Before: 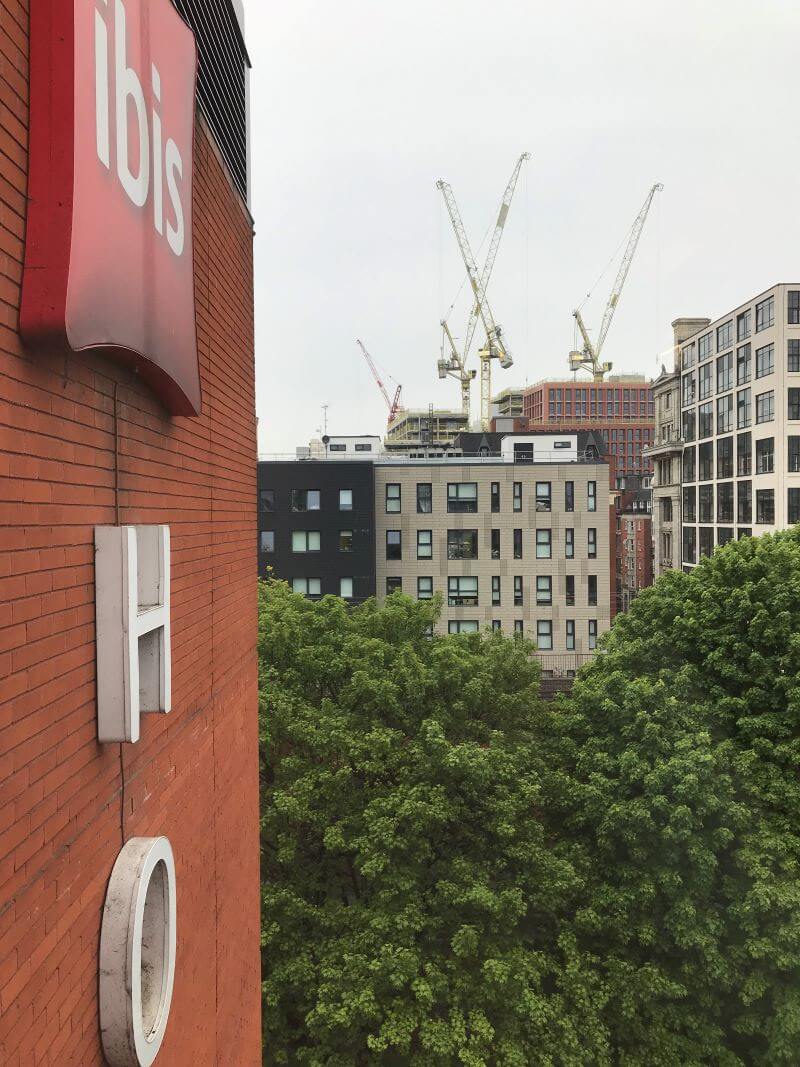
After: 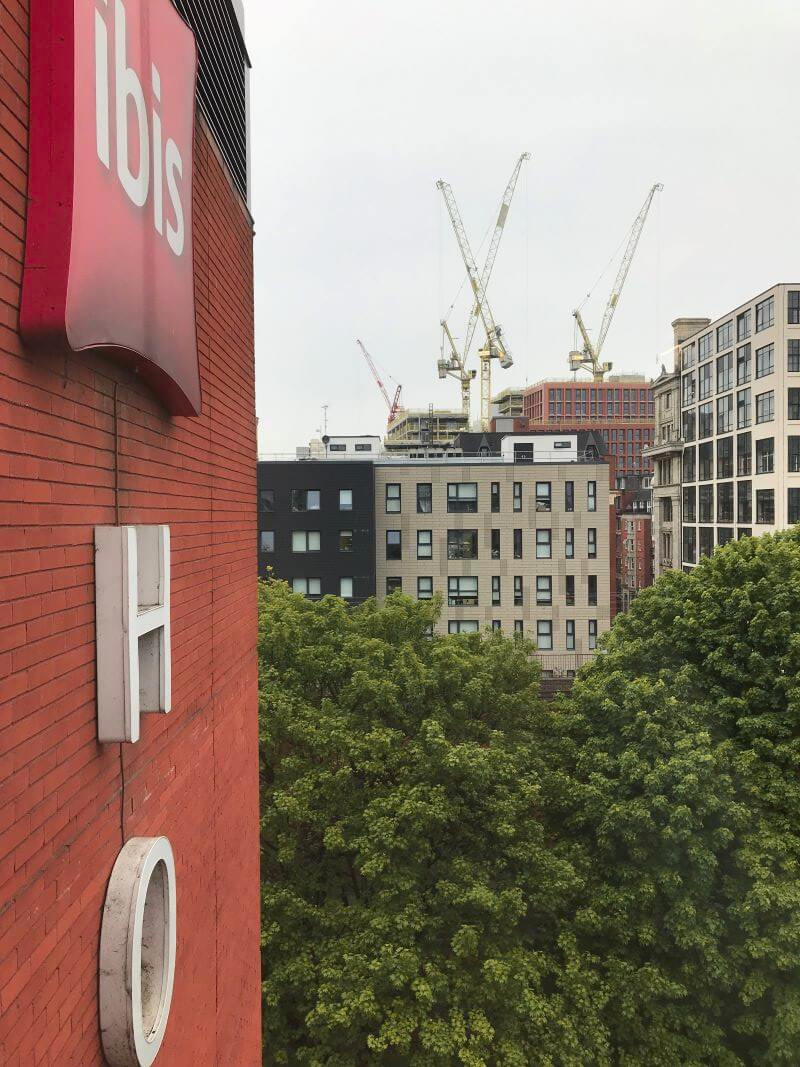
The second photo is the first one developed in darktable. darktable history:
color zones: curves: ch1 [(0.309, 0.524) (0.41, 0.329) (0.508, 0.509)]; ch2 [(0.25, 0.457) (0.75, 0.5)]
exposure: compensate highlight preservation false
